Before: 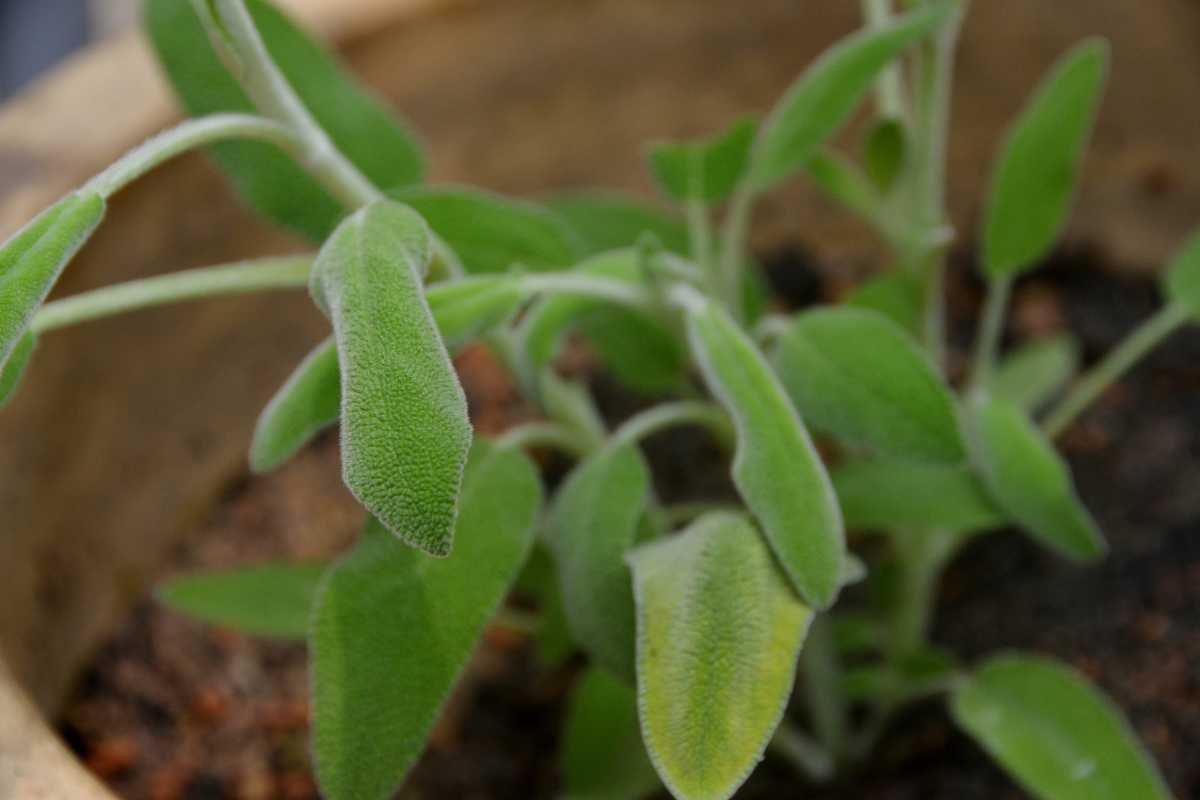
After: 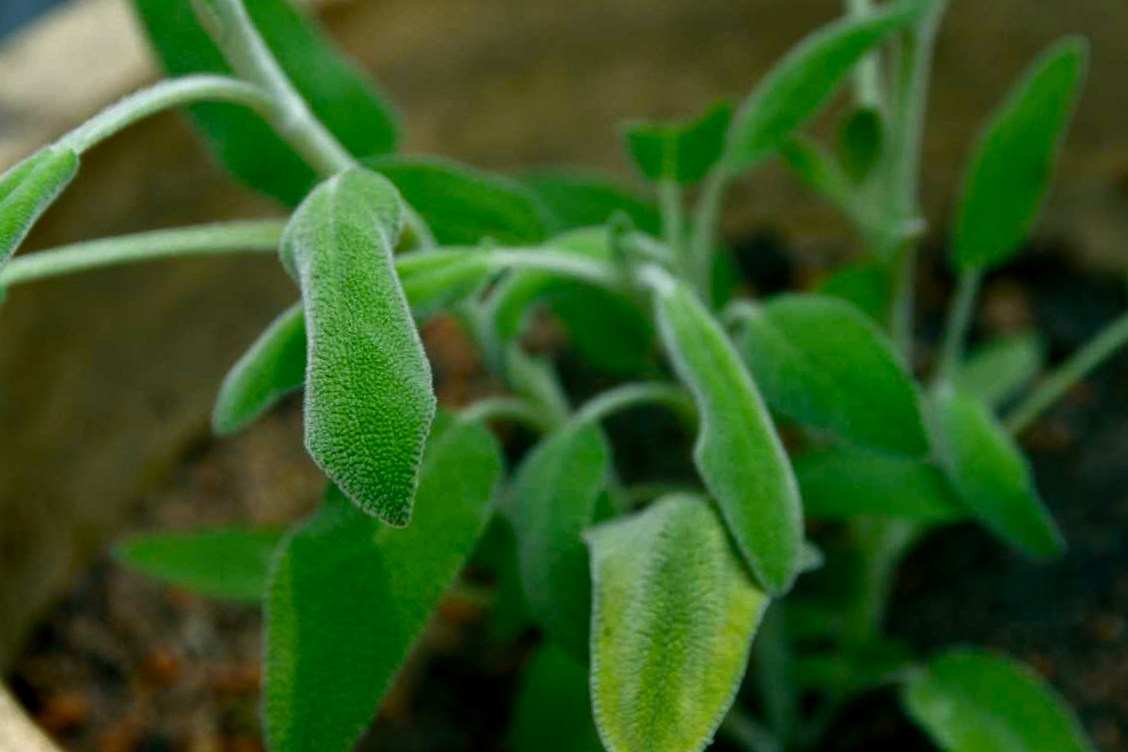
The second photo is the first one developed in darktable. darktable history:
crop and rotate: angle -2.44°
color balance rgb: power › chroma 2.142%, power › hue 168.55°, perceptual saturation grading › global saturation 20%, perceptual saturation grading › highlights -24.746%, perceptual saturation grading › shadows 24.773%, perceptual brilliance grading › highlights 14.389%, perceptual brilliance grading › mid-tones -5.953%, perceptual brilliance grading › shadows -26.236%
exposure: black level correction 0.001, compensate highlight preservation false
